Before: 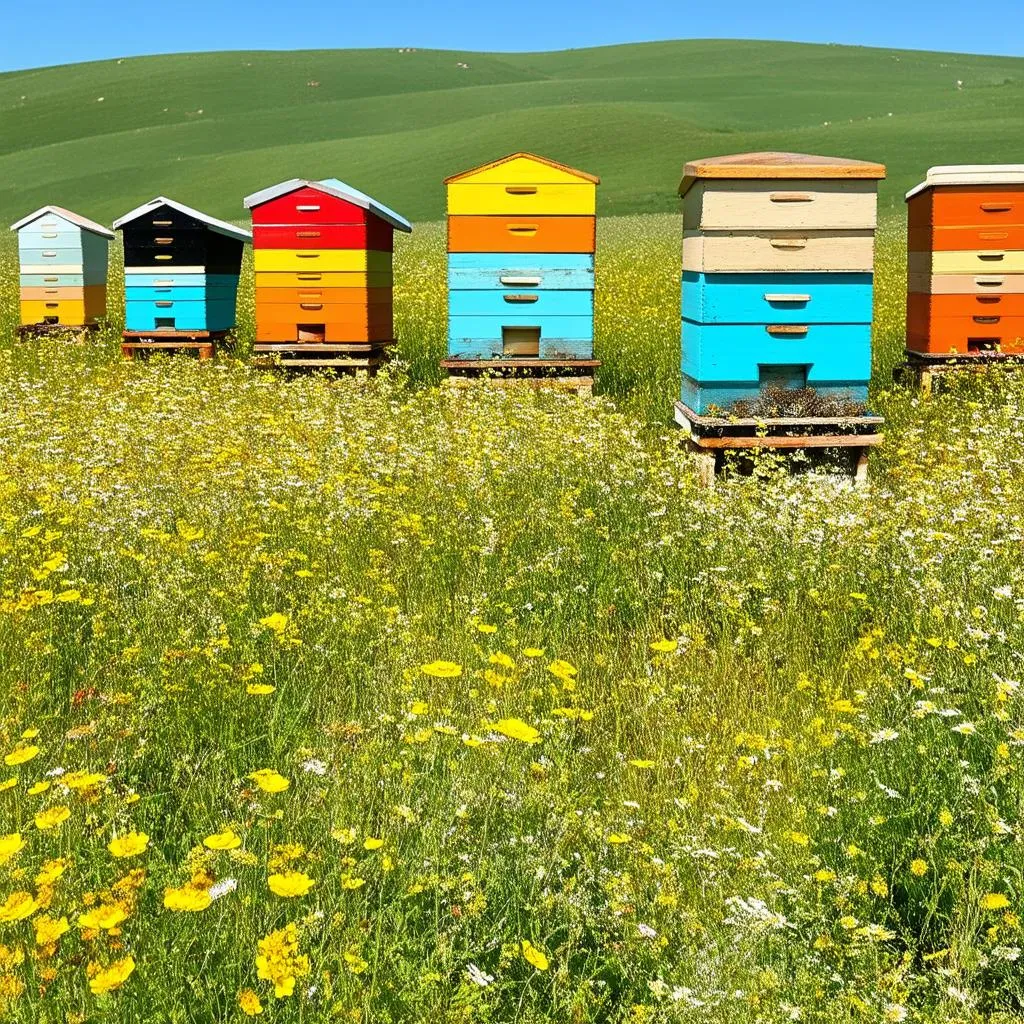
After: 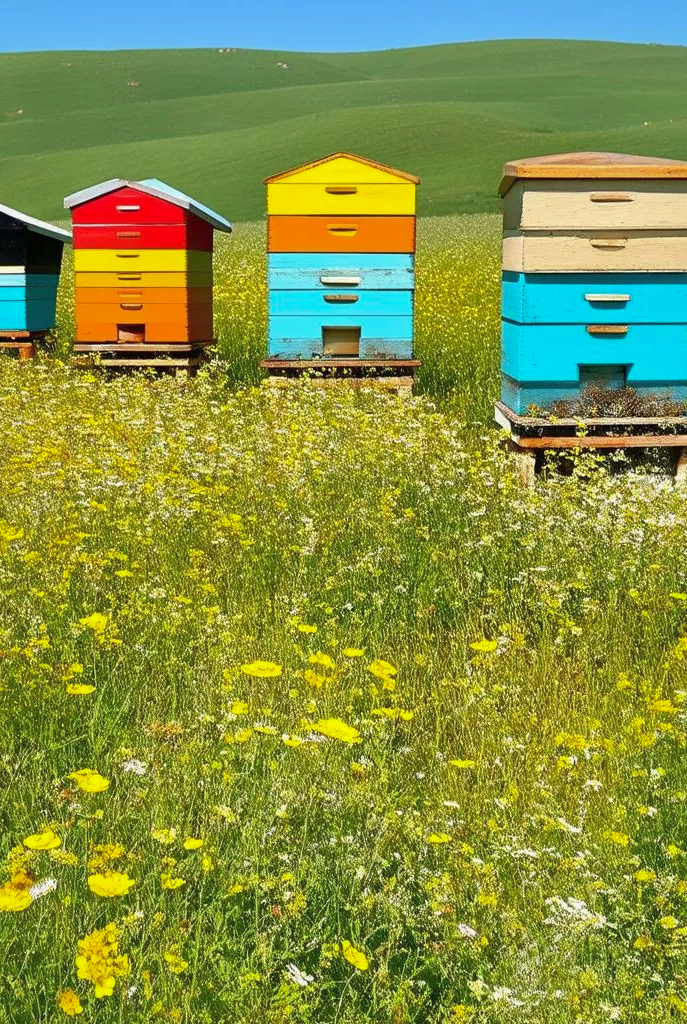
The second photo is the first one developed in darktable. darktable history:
shadows and highlights: highlights color adjustment 53.31%
crop and rotate: left 17.582%, right 15.321%
